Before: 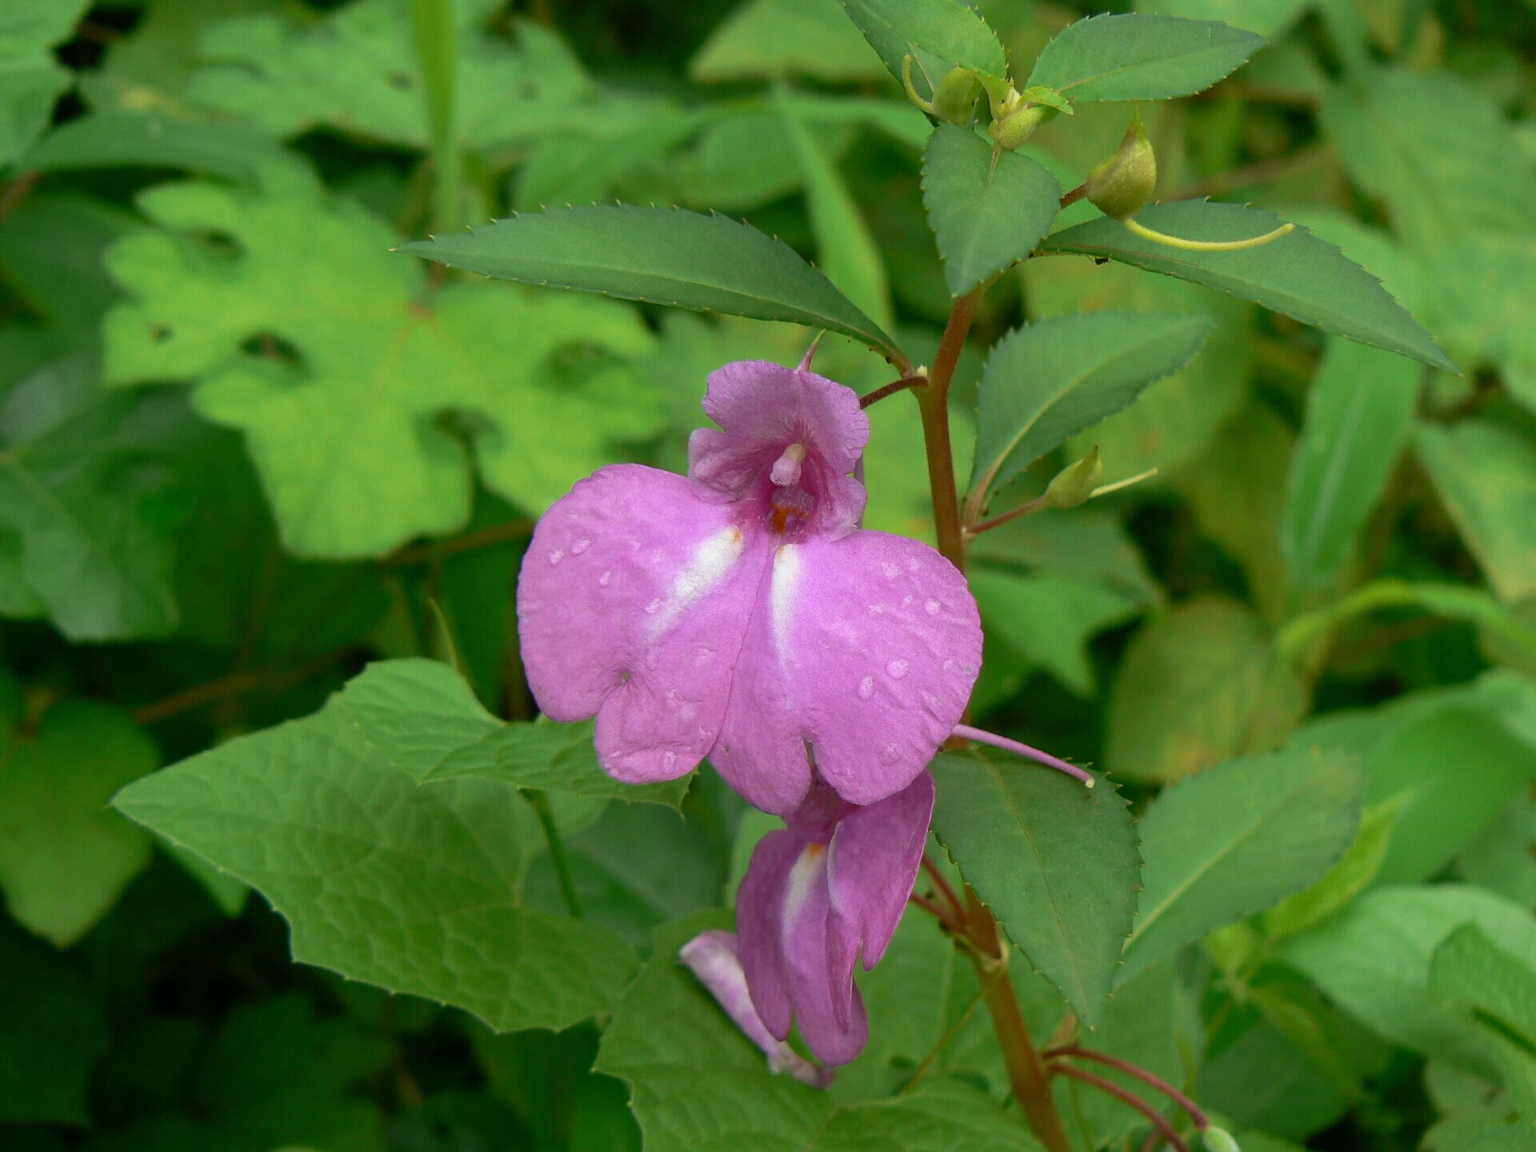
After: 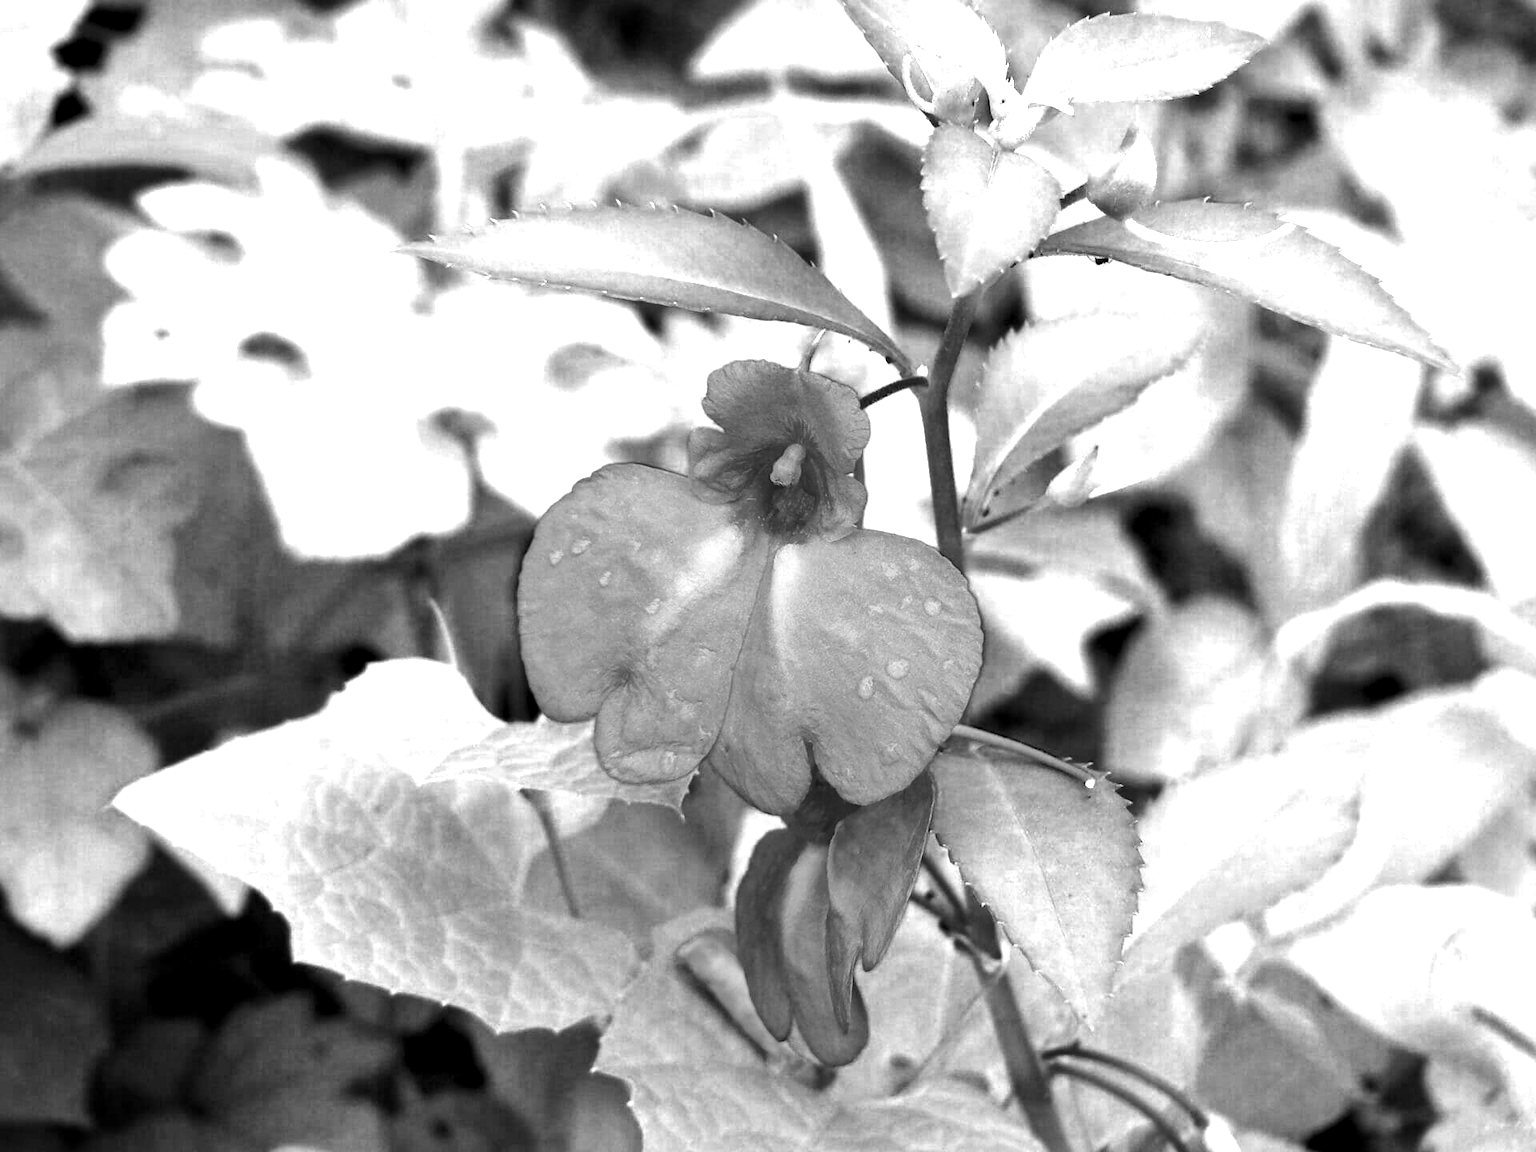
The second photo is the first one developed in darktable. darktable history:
color zones: curves: ch0 [(0, 0.554) (0.146, 0.662) (0.293, 0.86) (0.503, 0.774) (0.637, 0.106) (0.74, 0.072) (0.866, 0.488) (0.998, 0.569)]; ch1 [(0, 0) (0.143, 0) (0.286, 0) (0.429, 0) (0.571, 0) (0.714, 0) (0.857, 0)]
local contrast: mode bilateral grid, contrast 25, coarseness 60, detail 151%, midtone range 0.2
